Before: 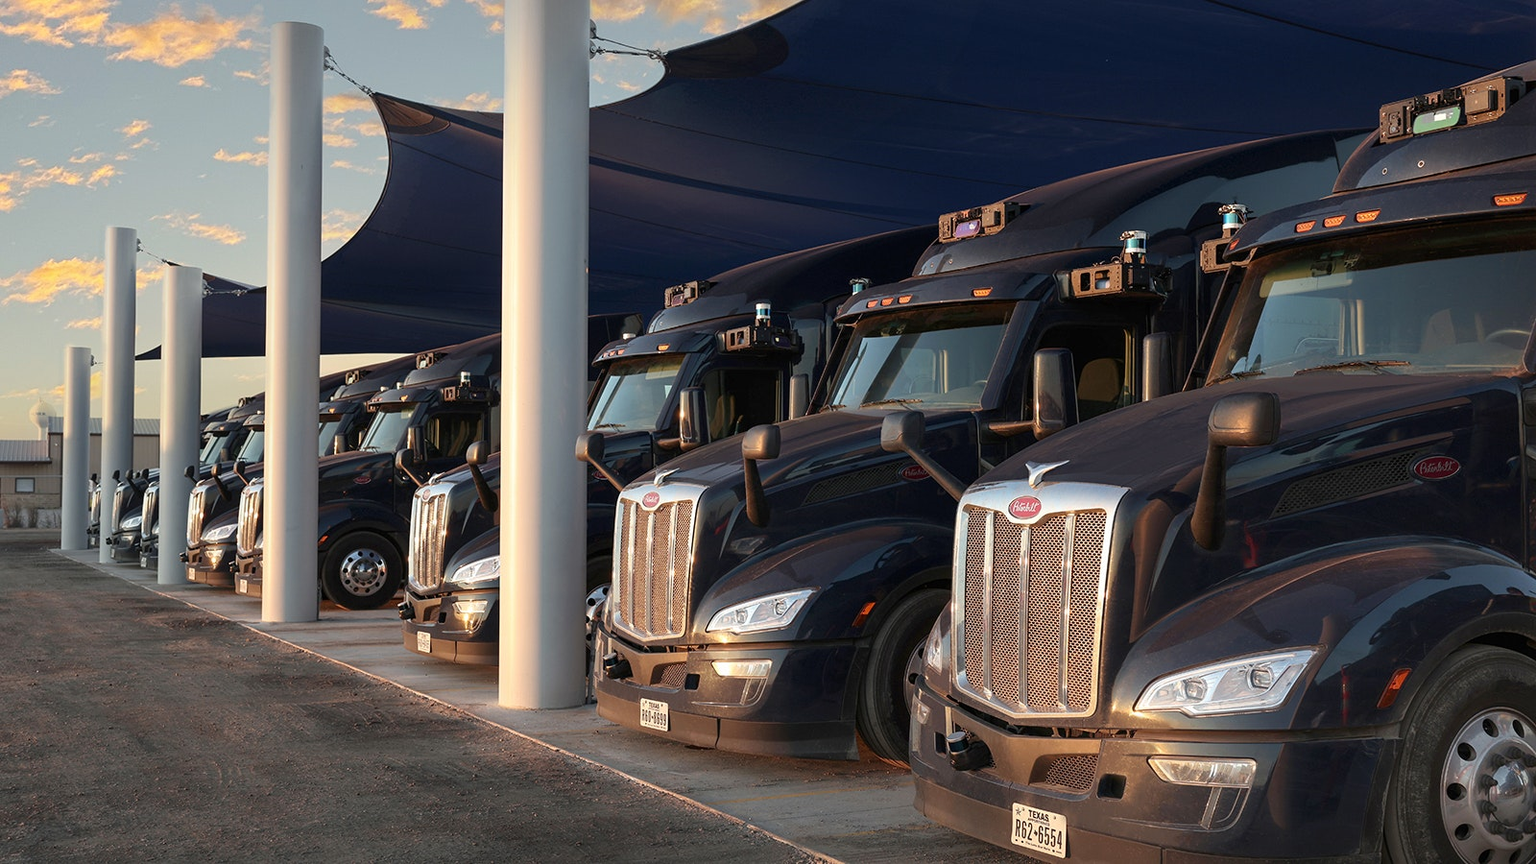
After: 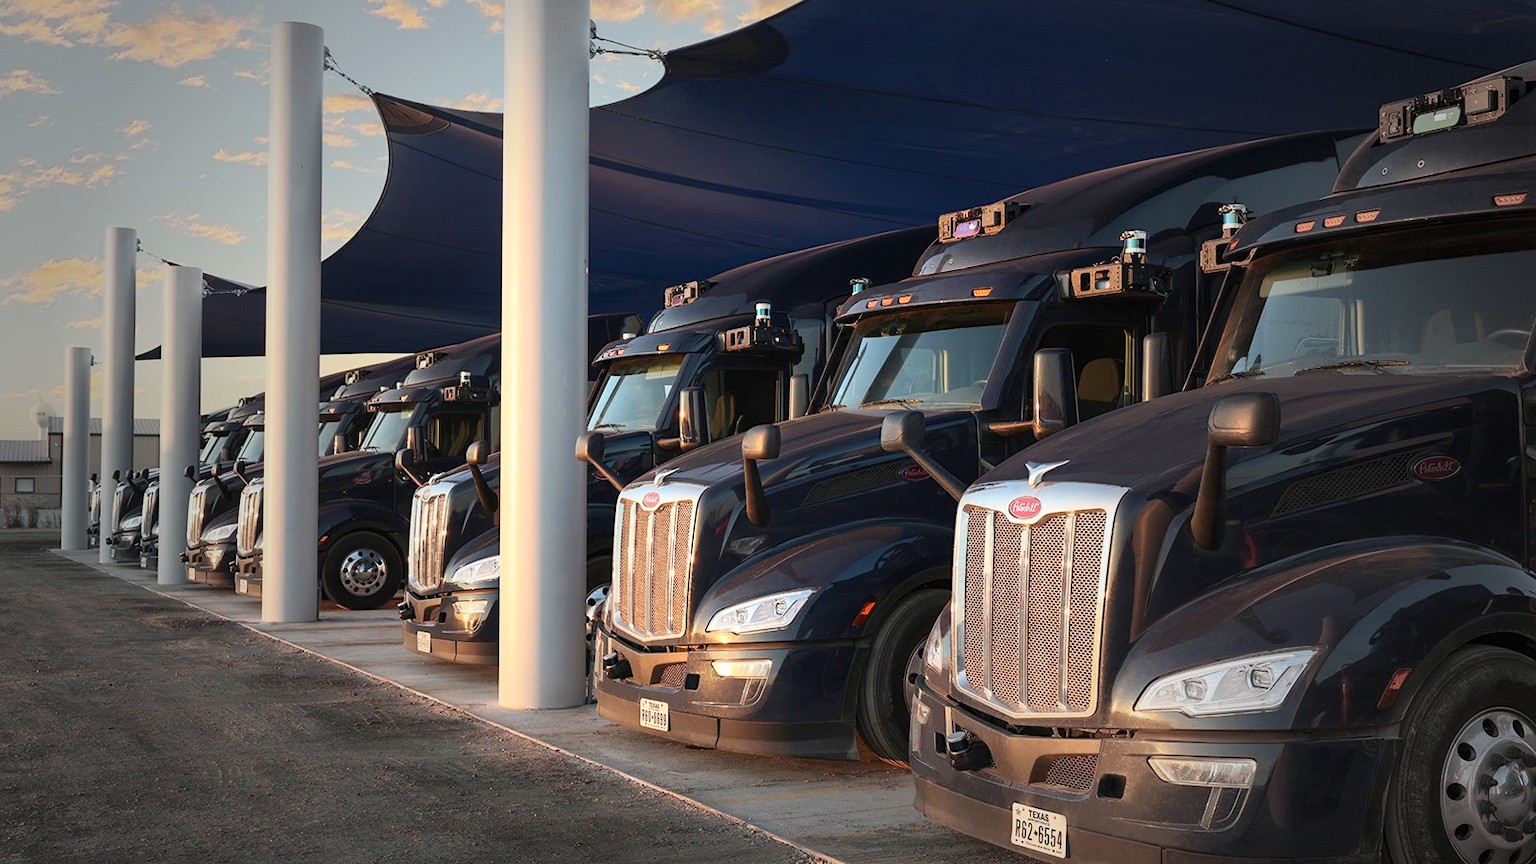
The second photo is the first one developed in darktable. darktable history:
vignetting: fall-off start 34.07%, fall-off radius 64.45%, brightness -0.486, width/height ratio 0.961
contrast brightness saturation: contrast 0.201, brightness 0.158, saturation 0.216
